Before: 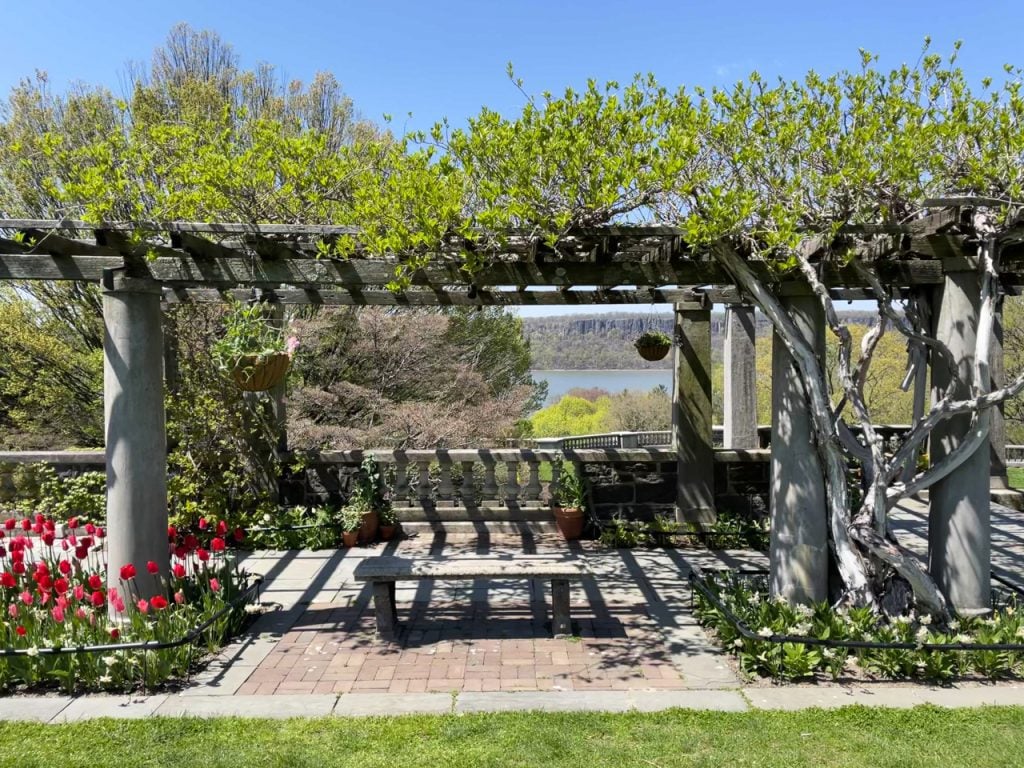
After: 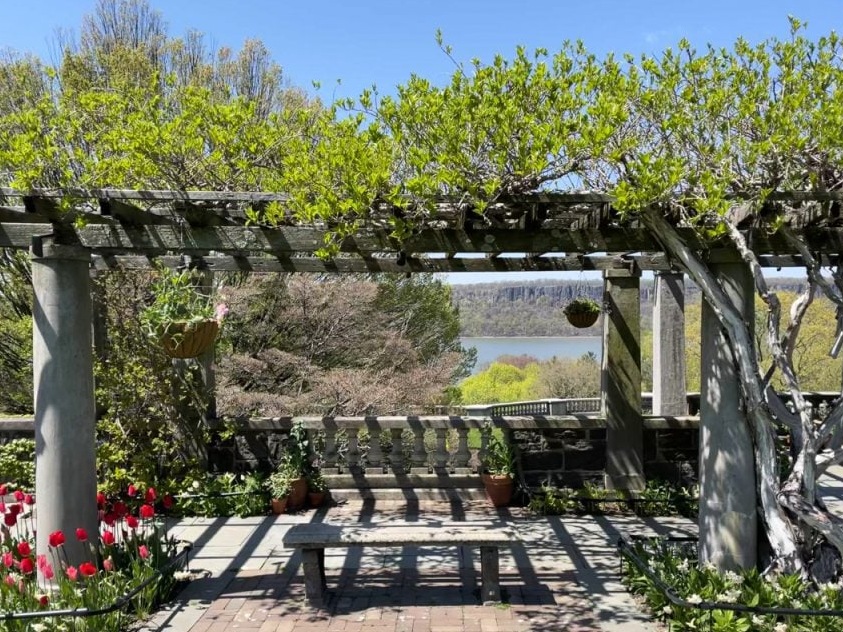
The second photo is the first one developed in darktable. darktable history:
crop and rotate: left 7.028%, top 4.406%, right 10.576%, bottom 13.227%
